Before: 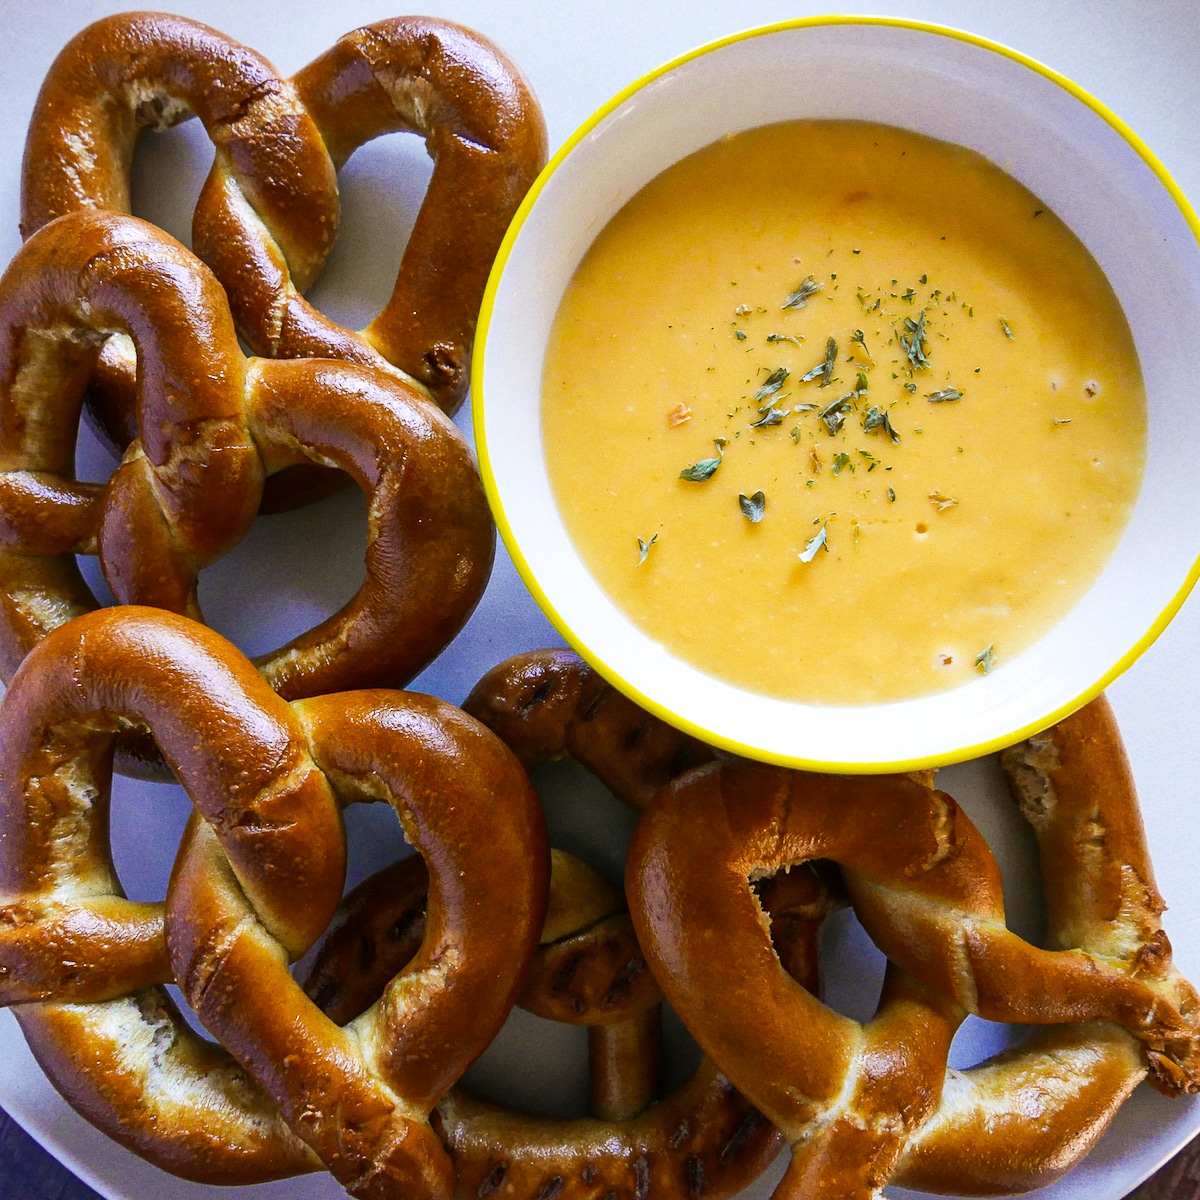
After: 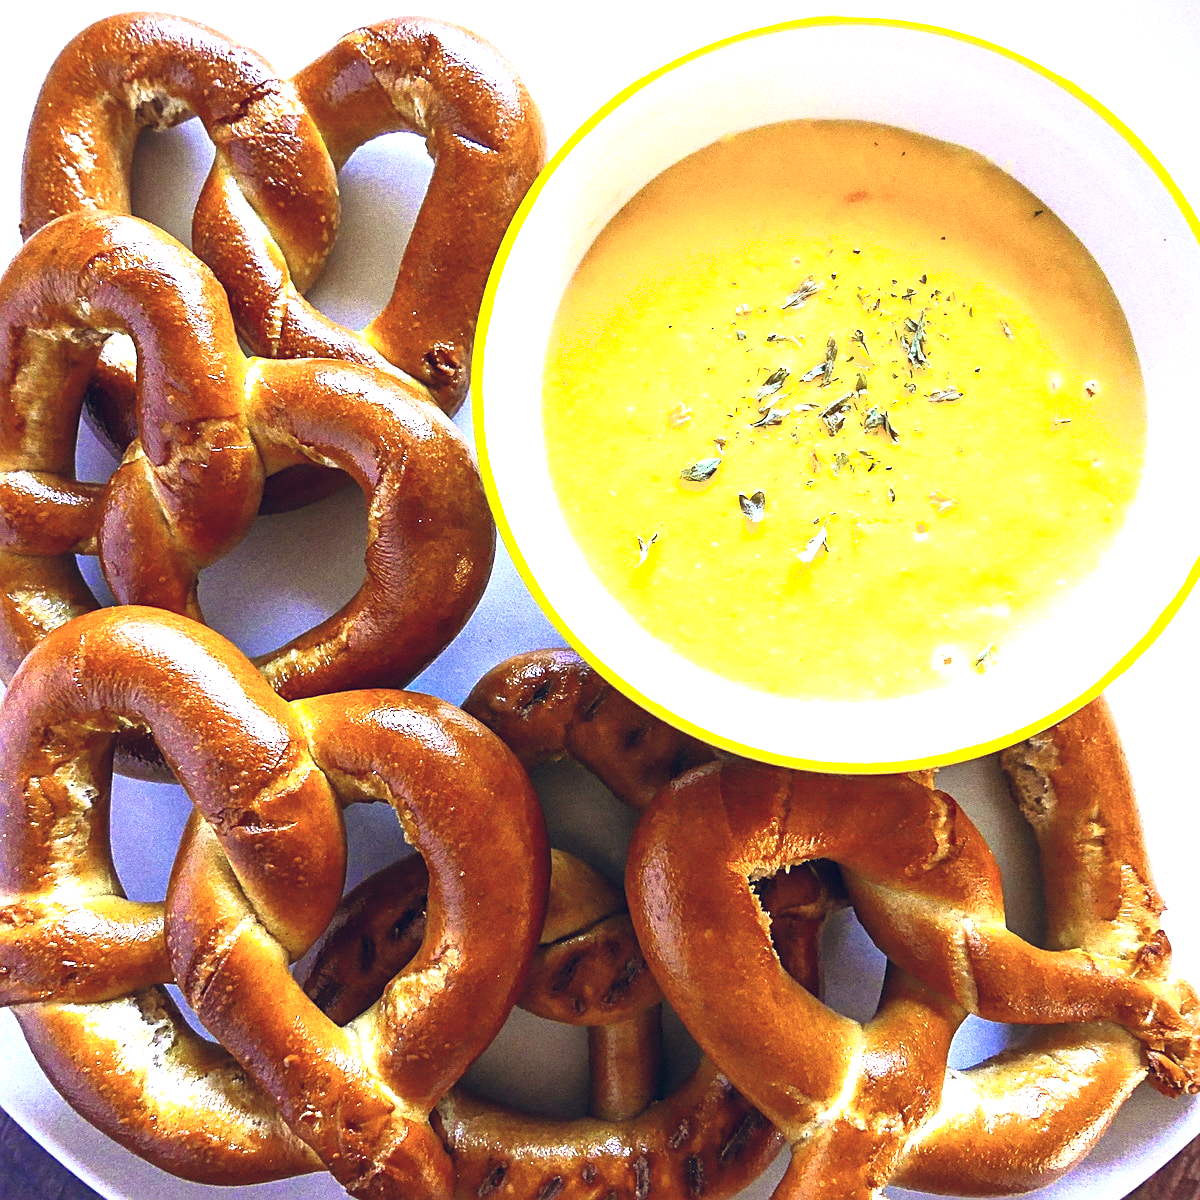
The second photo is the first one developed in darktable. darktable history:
color balance rgb: shadows lift › chroma 9.92%, shadows lift › hue 45.12°, power › luminance 3.26%, power › hue 231.93°, global offset › luminance 0.4%, global offset › chroma 0.21%, global offset › hue 255.02°
exposure: exposure 1.16 EV, compensate exposure bias true, compensate highlight preservation false
sharpen: on, module defaults
shadows and highlights: shadows 0, highlights 40
